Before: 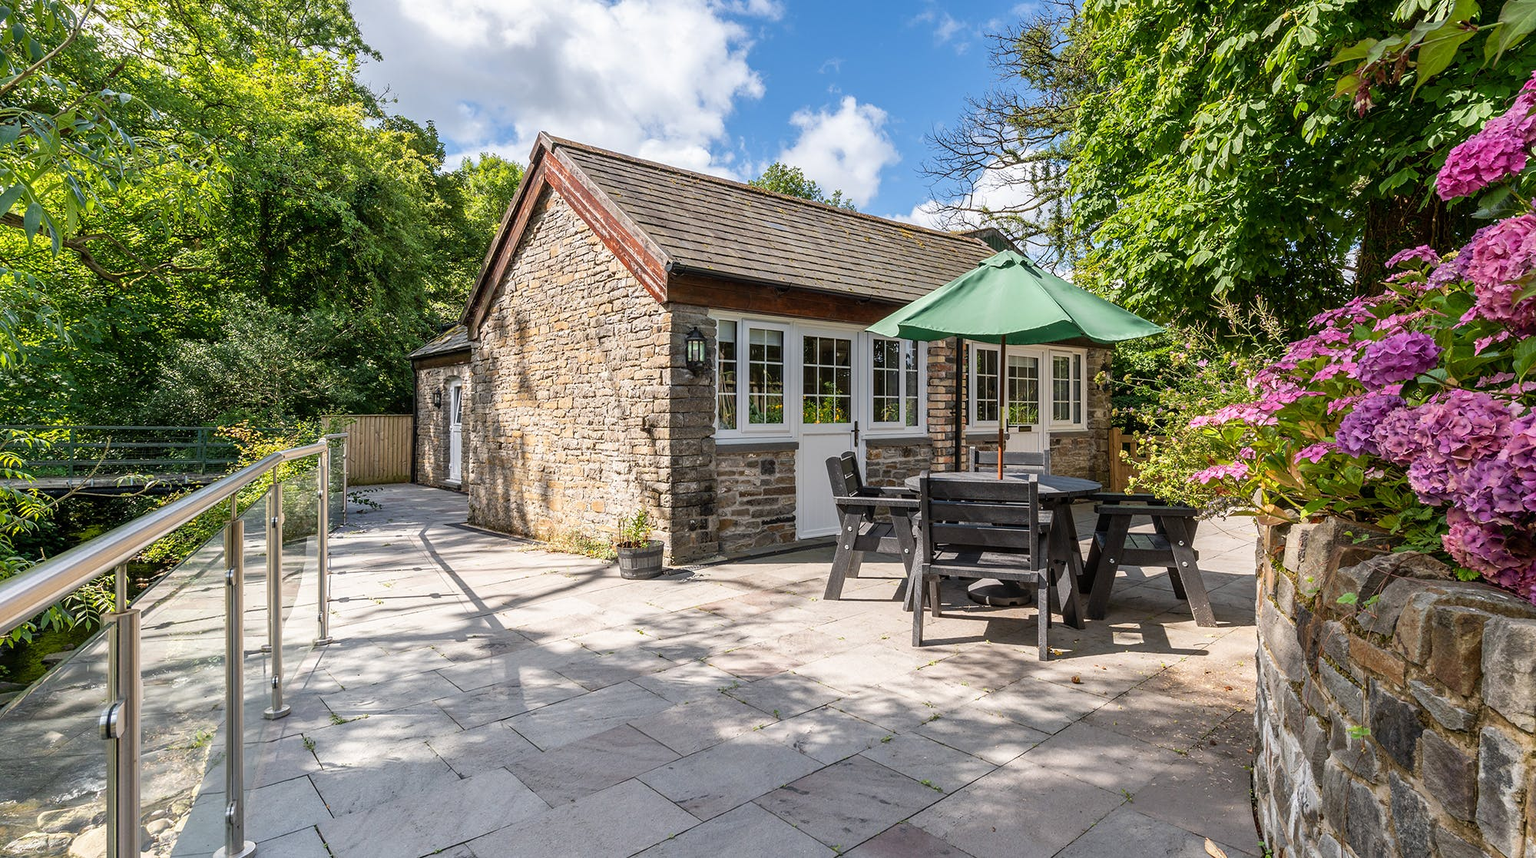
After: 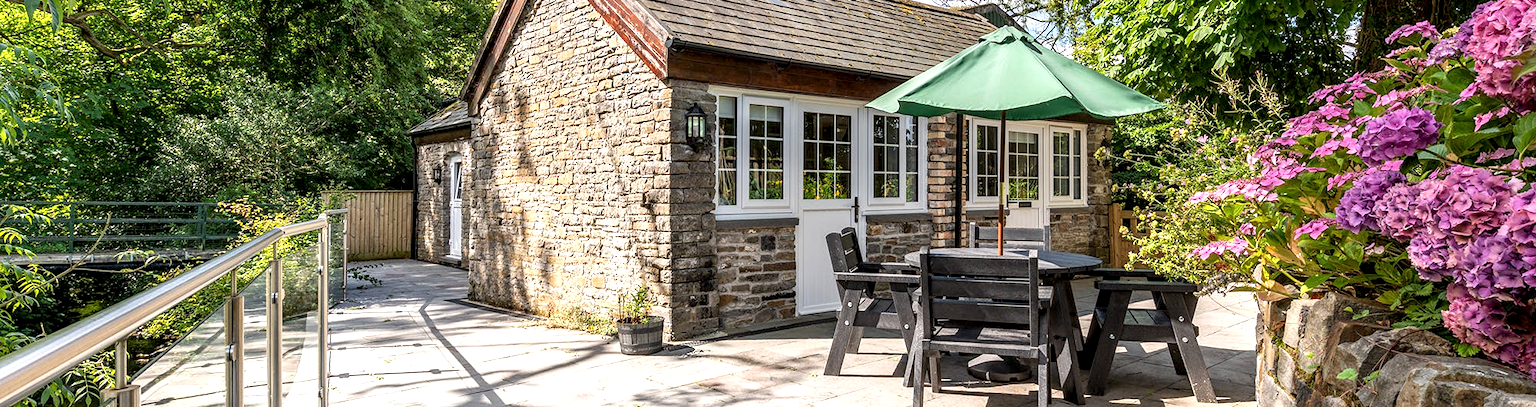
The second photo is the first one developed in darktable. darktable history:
crop and rotate: top 26.15%, bottom 26.249%
local contrast: highlights 23%, shadows 76%, midtone range 0.75
exposure: exposure 0.401 EV, compensate highlight preservation false
